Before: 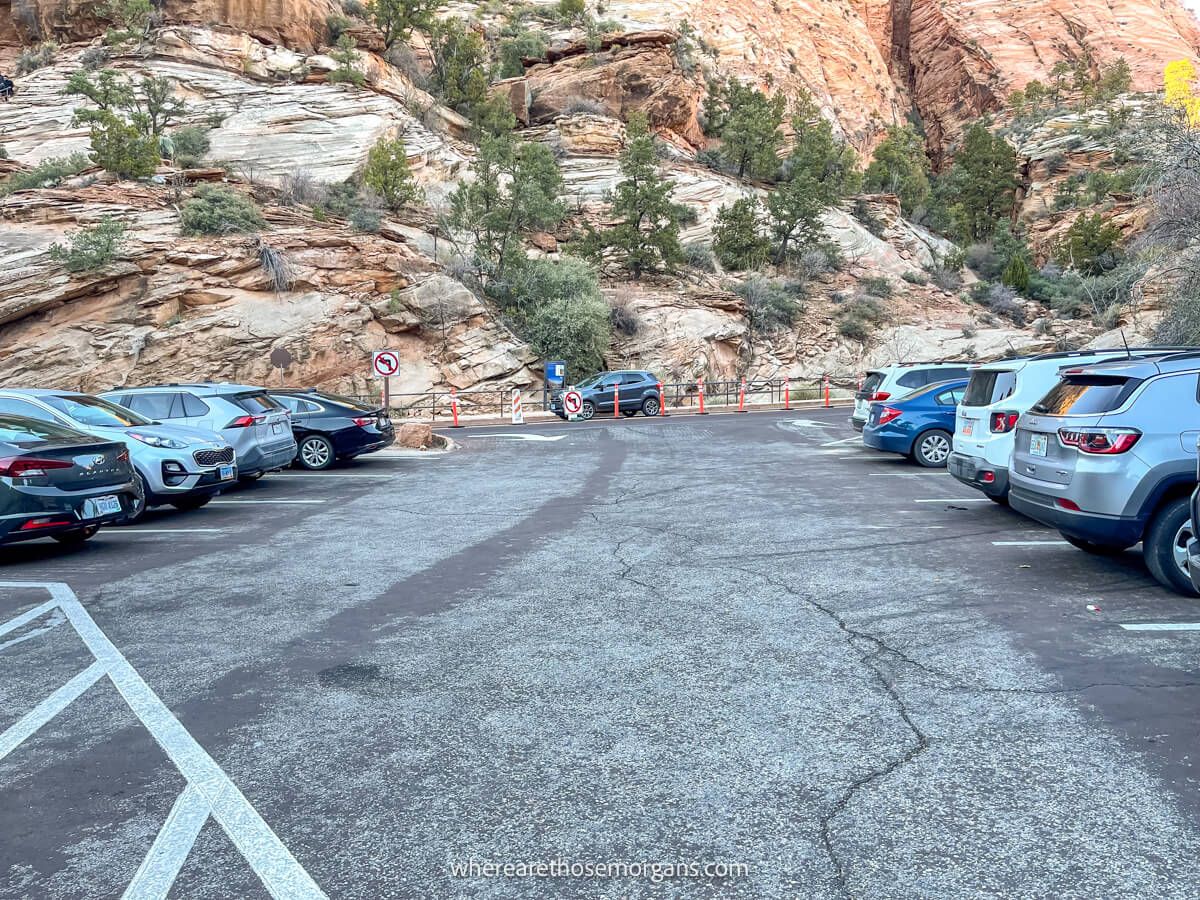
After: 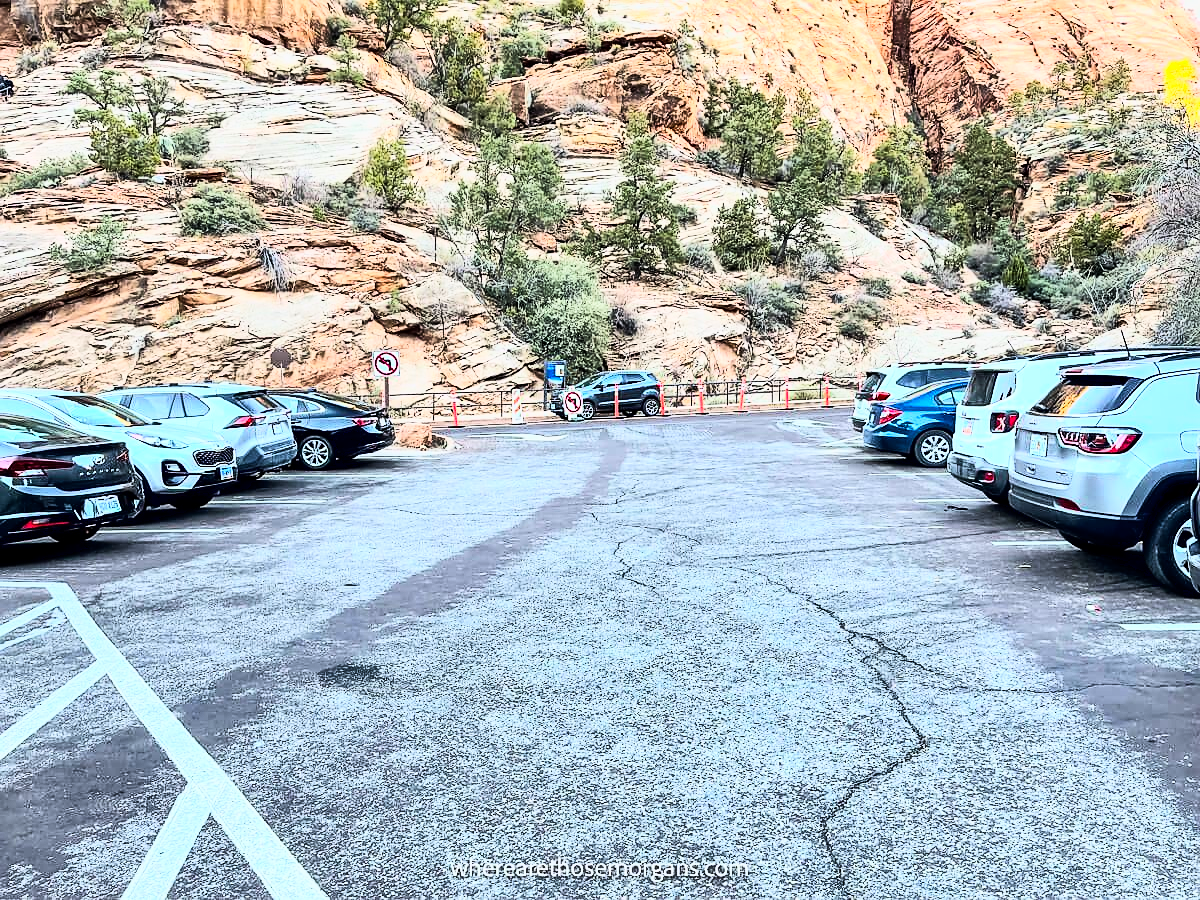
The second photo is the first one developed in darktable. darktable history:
shadows and highlights: shadows 43.71, white point adjustment -1.46, soften with gaussian
exposure: black level correction 0.001, compensate highlight preservation false
rgb curve: curves: ch0 [(0, 0) (0.21, 0.15) (0.24, 0.21) (0.5, 0.75) (0.75, 0.96) (0.89, 0.99) (1, 1)]; ch1 [(0, 0.02) (0.21, 0.13) (0.25, 0.2) (0.5, 0.67) (0.75, 0.9) (0.89, 0.97) (1, 1)]; ch2 [(0, 0.02) (0.21, 0.13) (0.25, 0.2) (0.5, 0.67) (0.75, 0.9) (0.89, 0.97) (1, 1)], compensate middle gray true
sharpen: radius 0.969, amount 0.604
